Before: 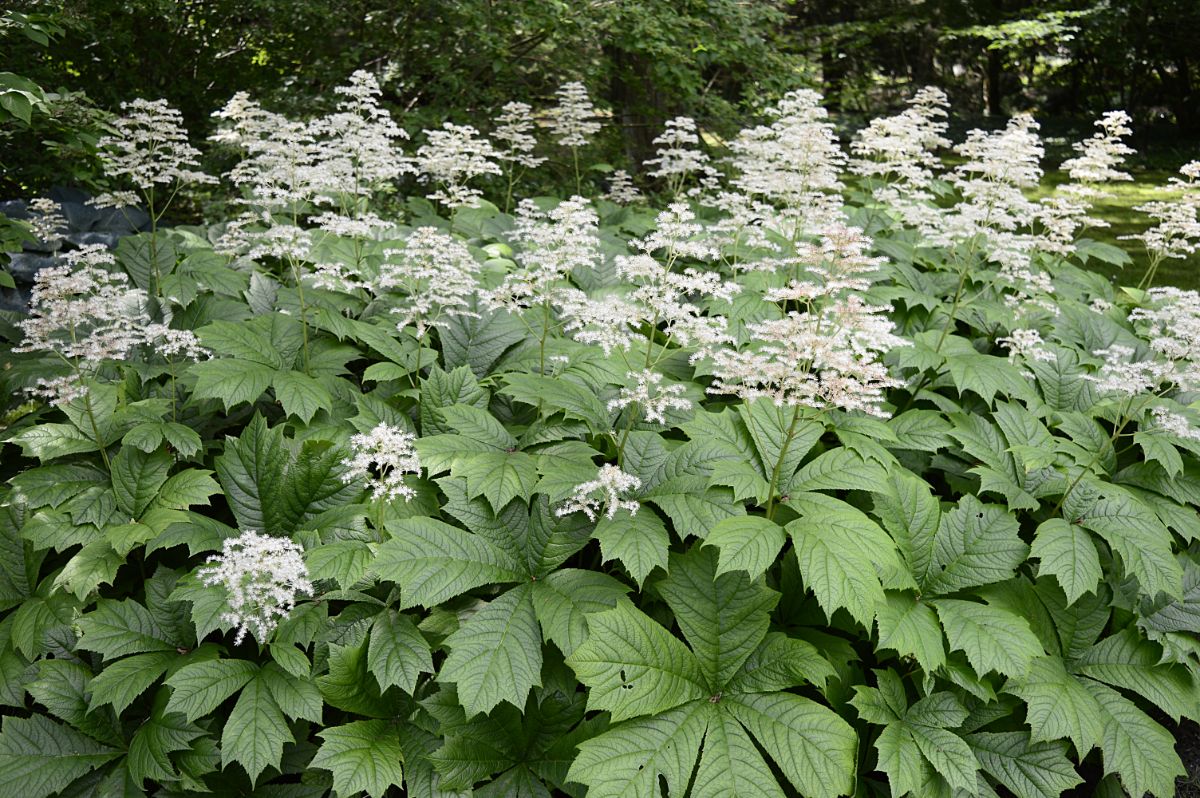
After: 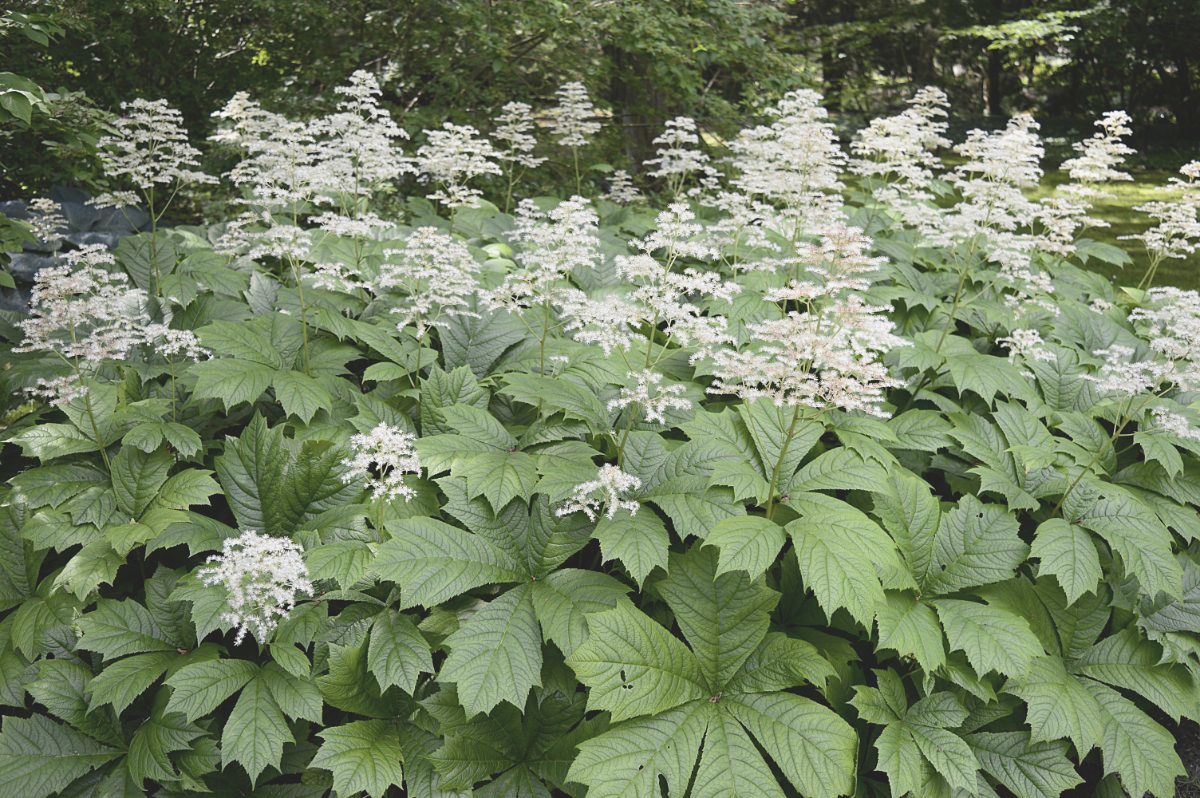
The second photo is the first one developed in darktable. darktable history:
exposure: black level correction 0.001, exposure 0.5 EV, compensate exposure bias true, compensate highlight preservation false
contrast brightness saturation: contrast -0.26, saturation -0.43
color balance rgb: perceptual saturation grading › global saturation 20%, global vibrance 20%
